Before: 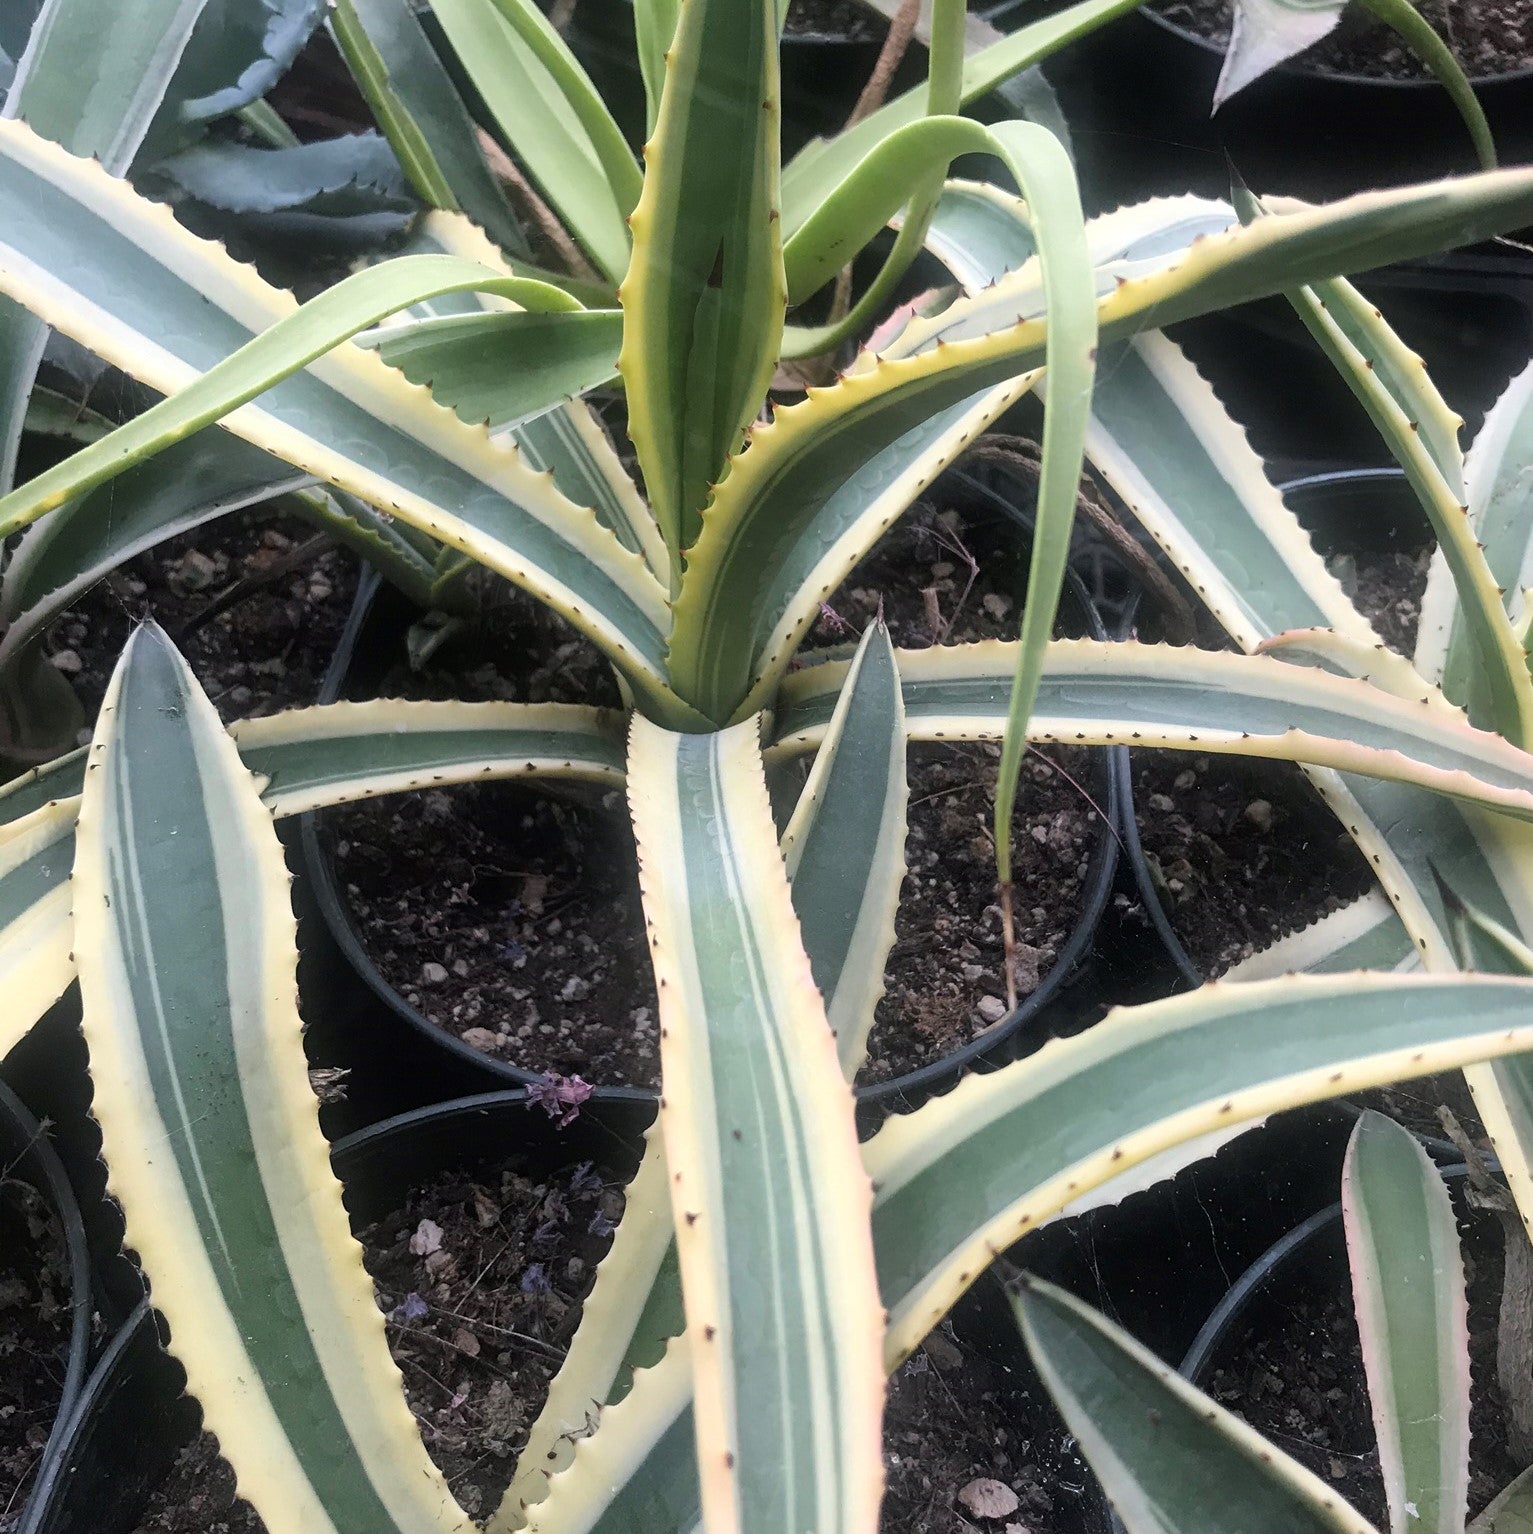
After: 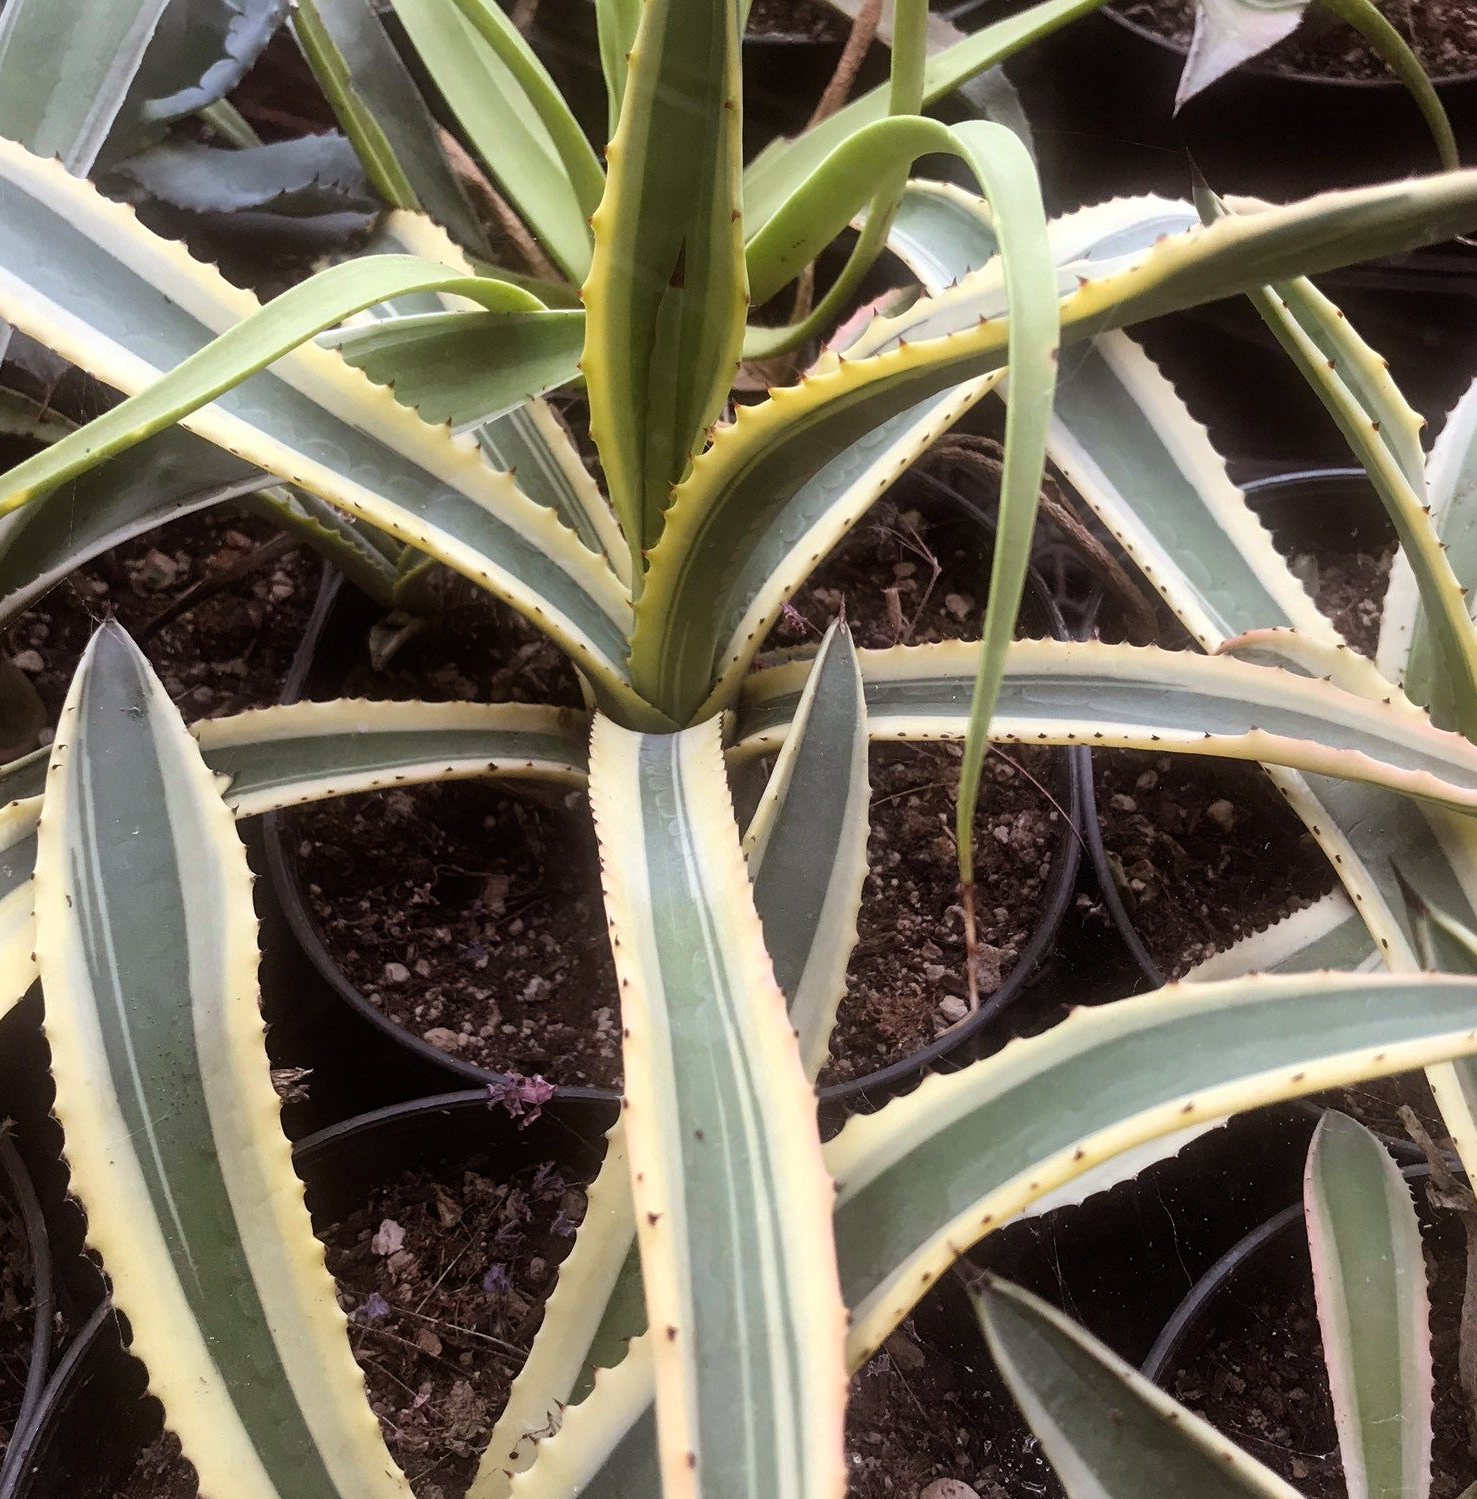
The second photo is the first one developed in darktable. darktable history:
crop and rotate: left 2.536%, right 1.107%, bottom 2.246%
color balance rgb: linear chroma grading › global chroma -0.67%, saturation formula JzAzBz (2021)
rgb levels: mode RGB, independent channels, levels [[0, 0.5, 1], [0, 0.521, 1], [0, 0.536, 1]]
